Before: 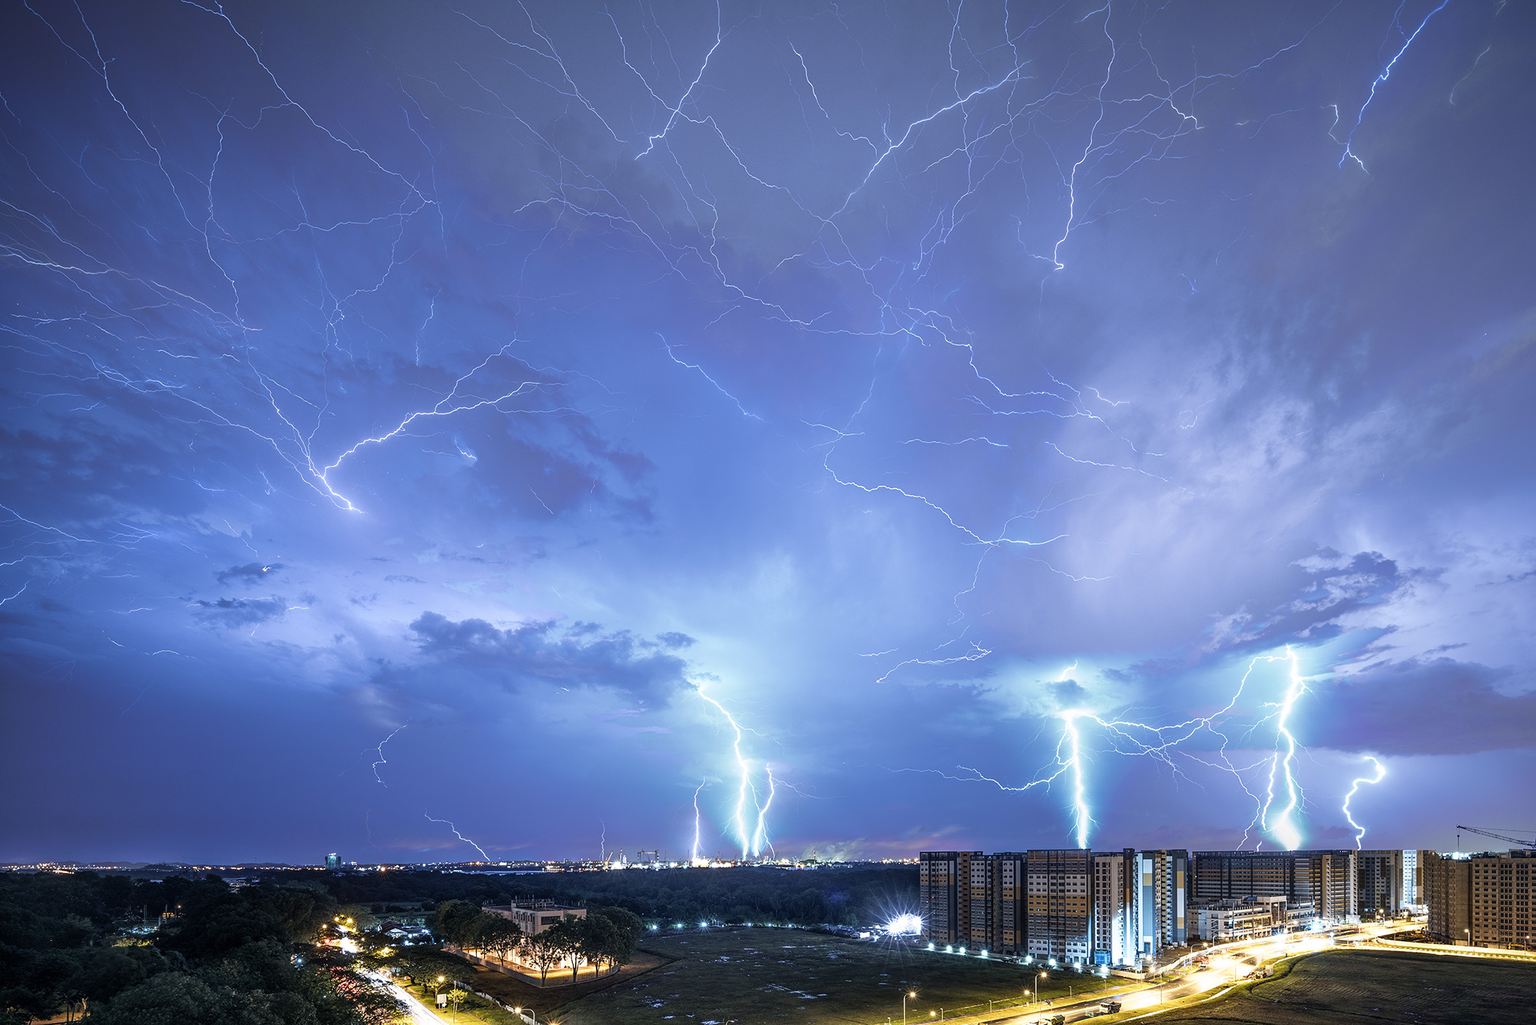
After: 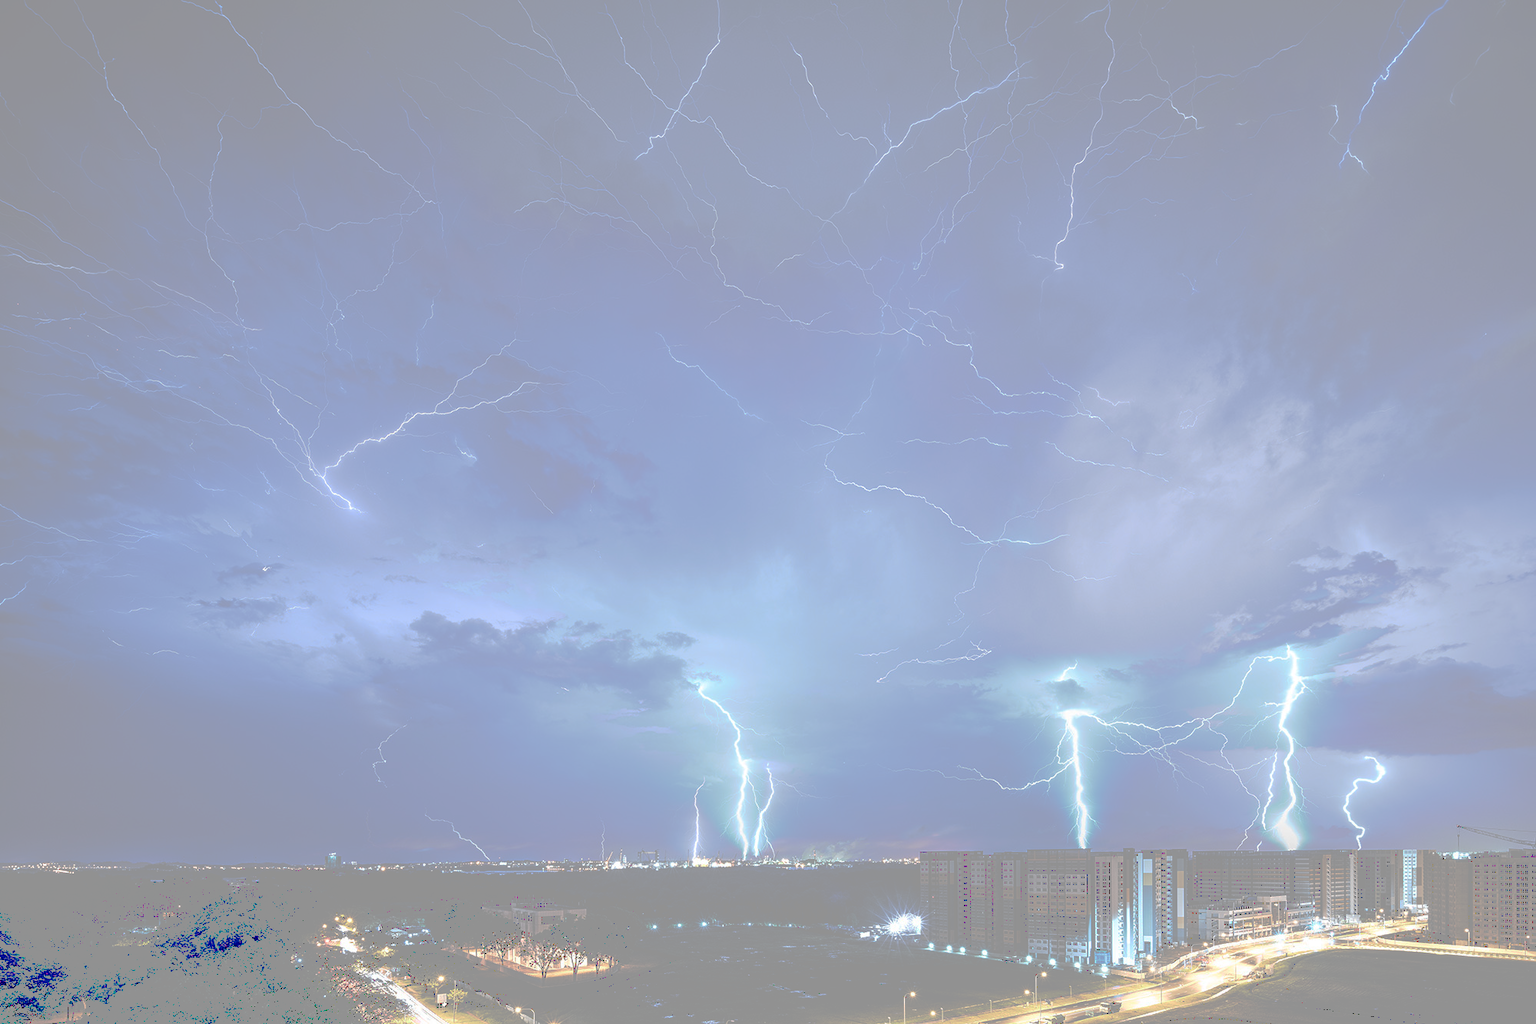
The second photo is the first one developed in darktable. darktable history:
tone curve: curves: ch0 [(0, 0) (0.003, 0.6) (0.011, 0.6) (0.025, 0.601) (0.044, 0.601) (0.069, 0.601) (0.1, 0.601) (0.136, 0.602) (0.177, 0.605) (0.224, 0.609) (0.277, 0.615) (0.335, 0.625) (0.399, 0.633) (0.468, 0.654) (0.543, 0.676) (0.623, 0.71) (0.709, 0.753) (0.801, 0.802) (0.898, 0.85) (1, 1)], preserve colors none
